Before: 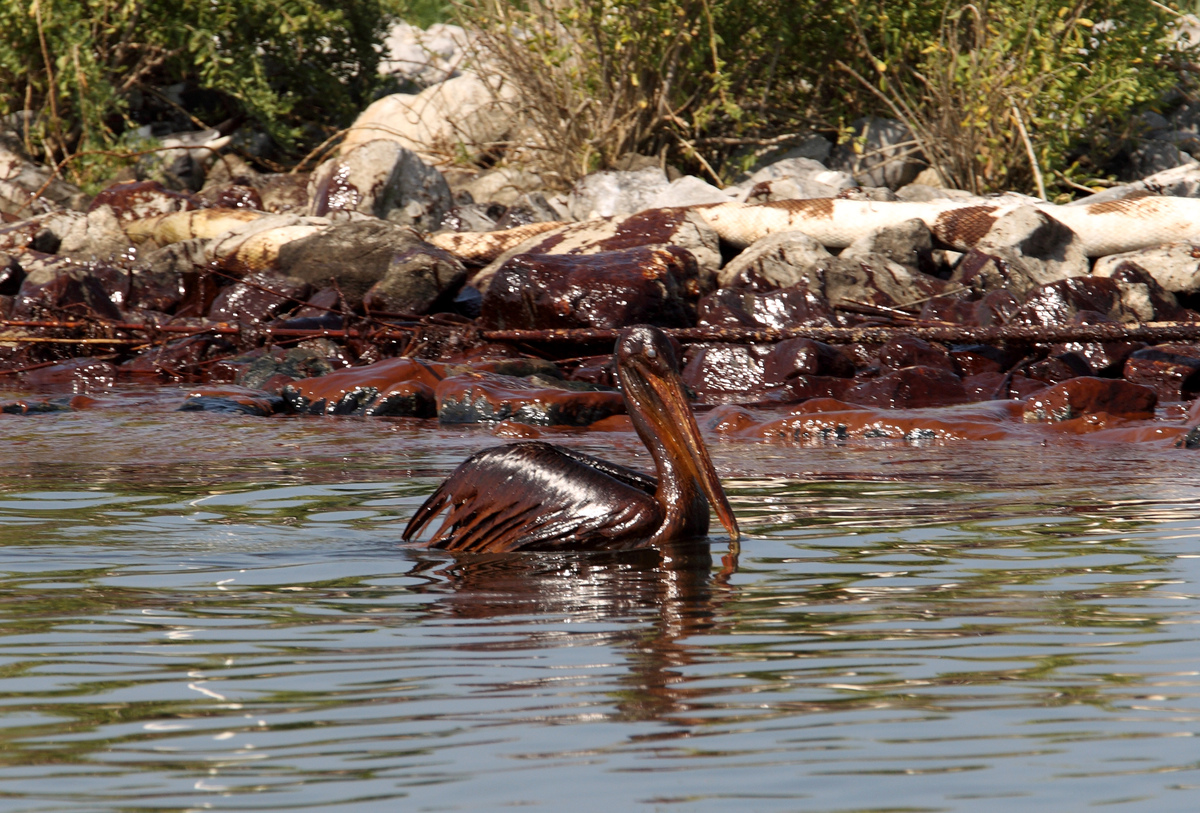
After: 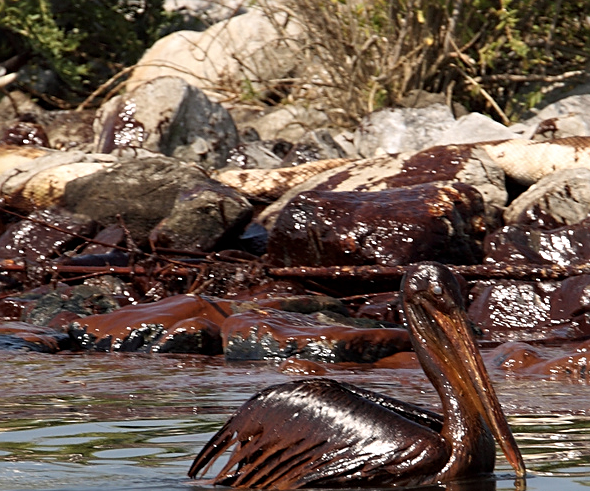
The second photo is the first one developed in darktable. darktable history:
crop: left 17.837%, top 7.809%, right 32.967%, bottom 31.755%
color zones: curves: ch1 [(0, 0.469) (0.01, 0.469) (0.12, 0.446) (0.248, 0.469) (0.5, 0.5) (0.748, 0.5) (0.99, 0.469) (1, 0.469)]
sharpen: on, module defaults
